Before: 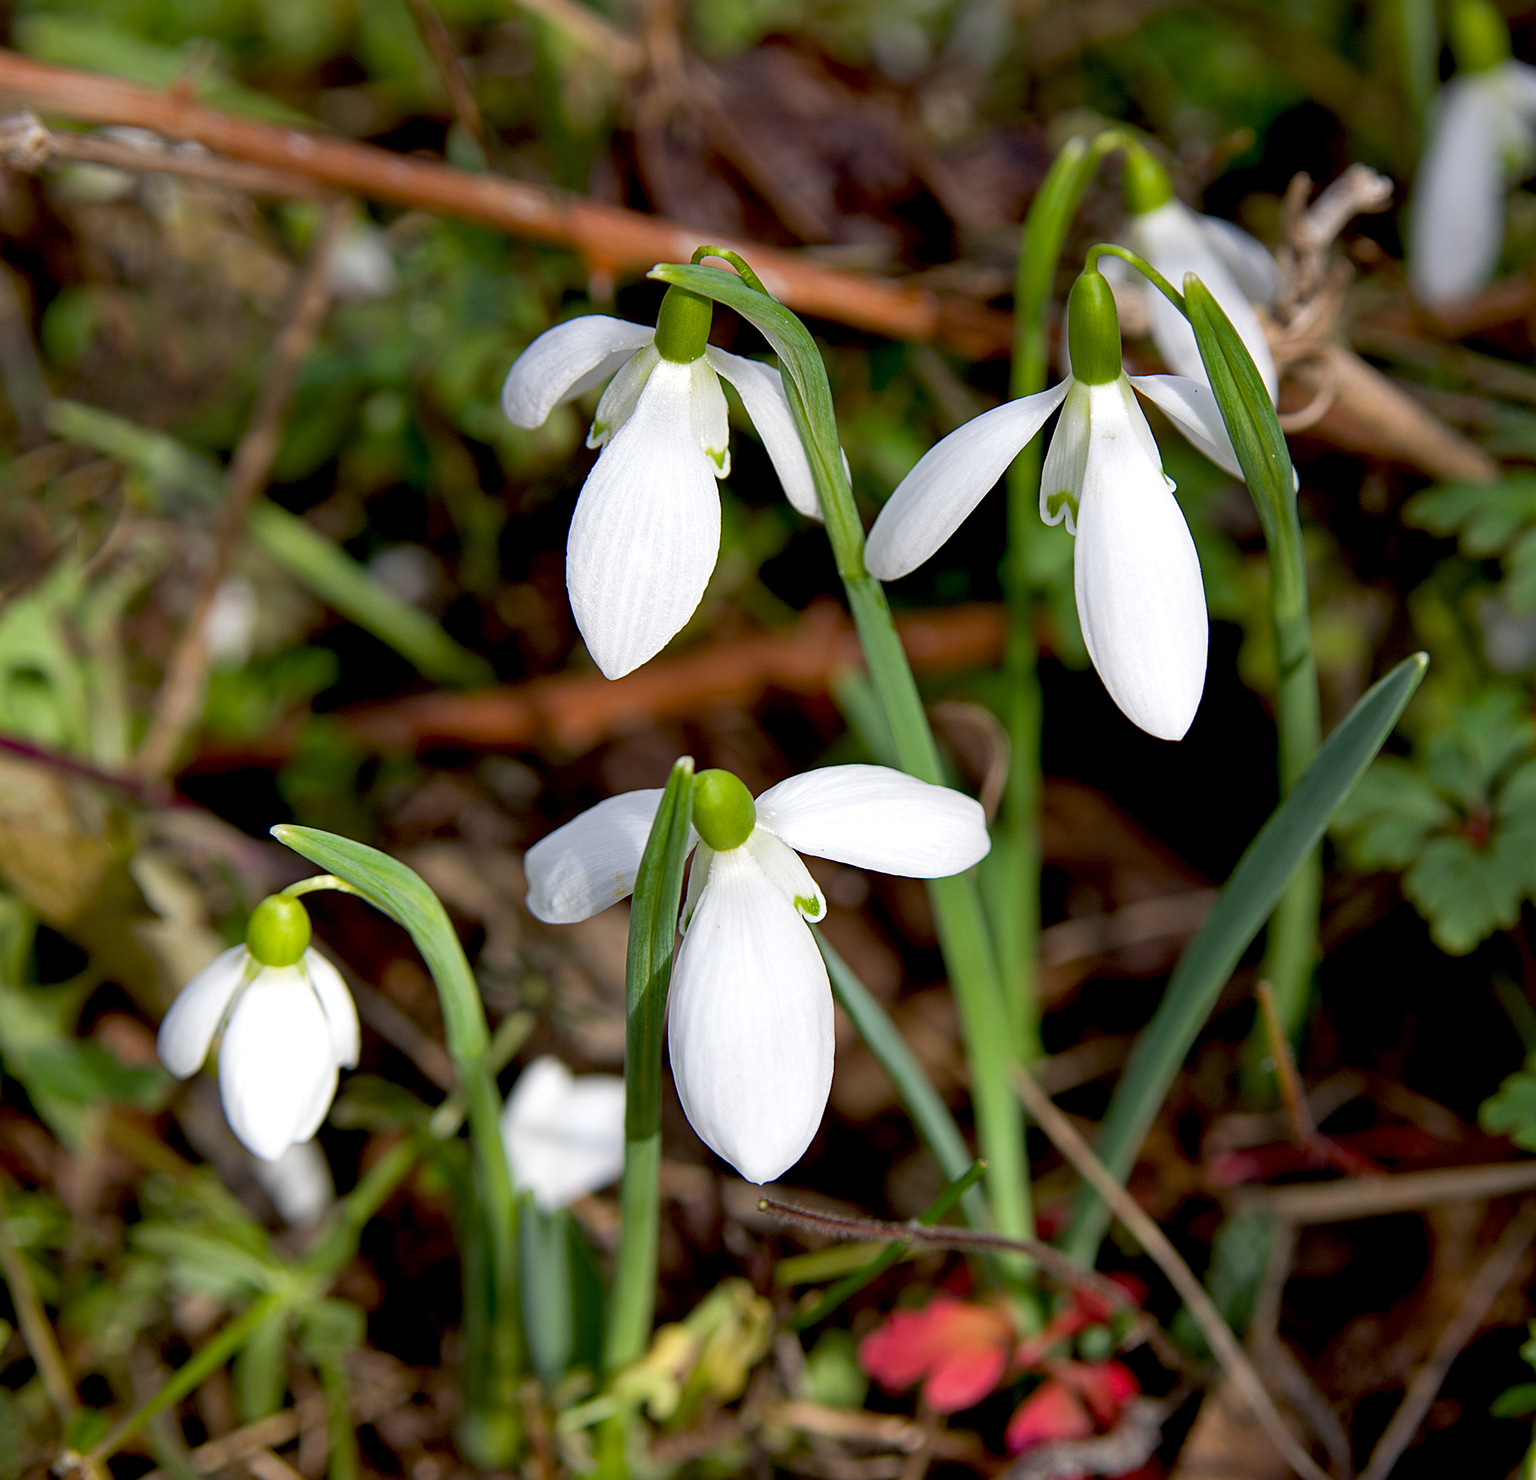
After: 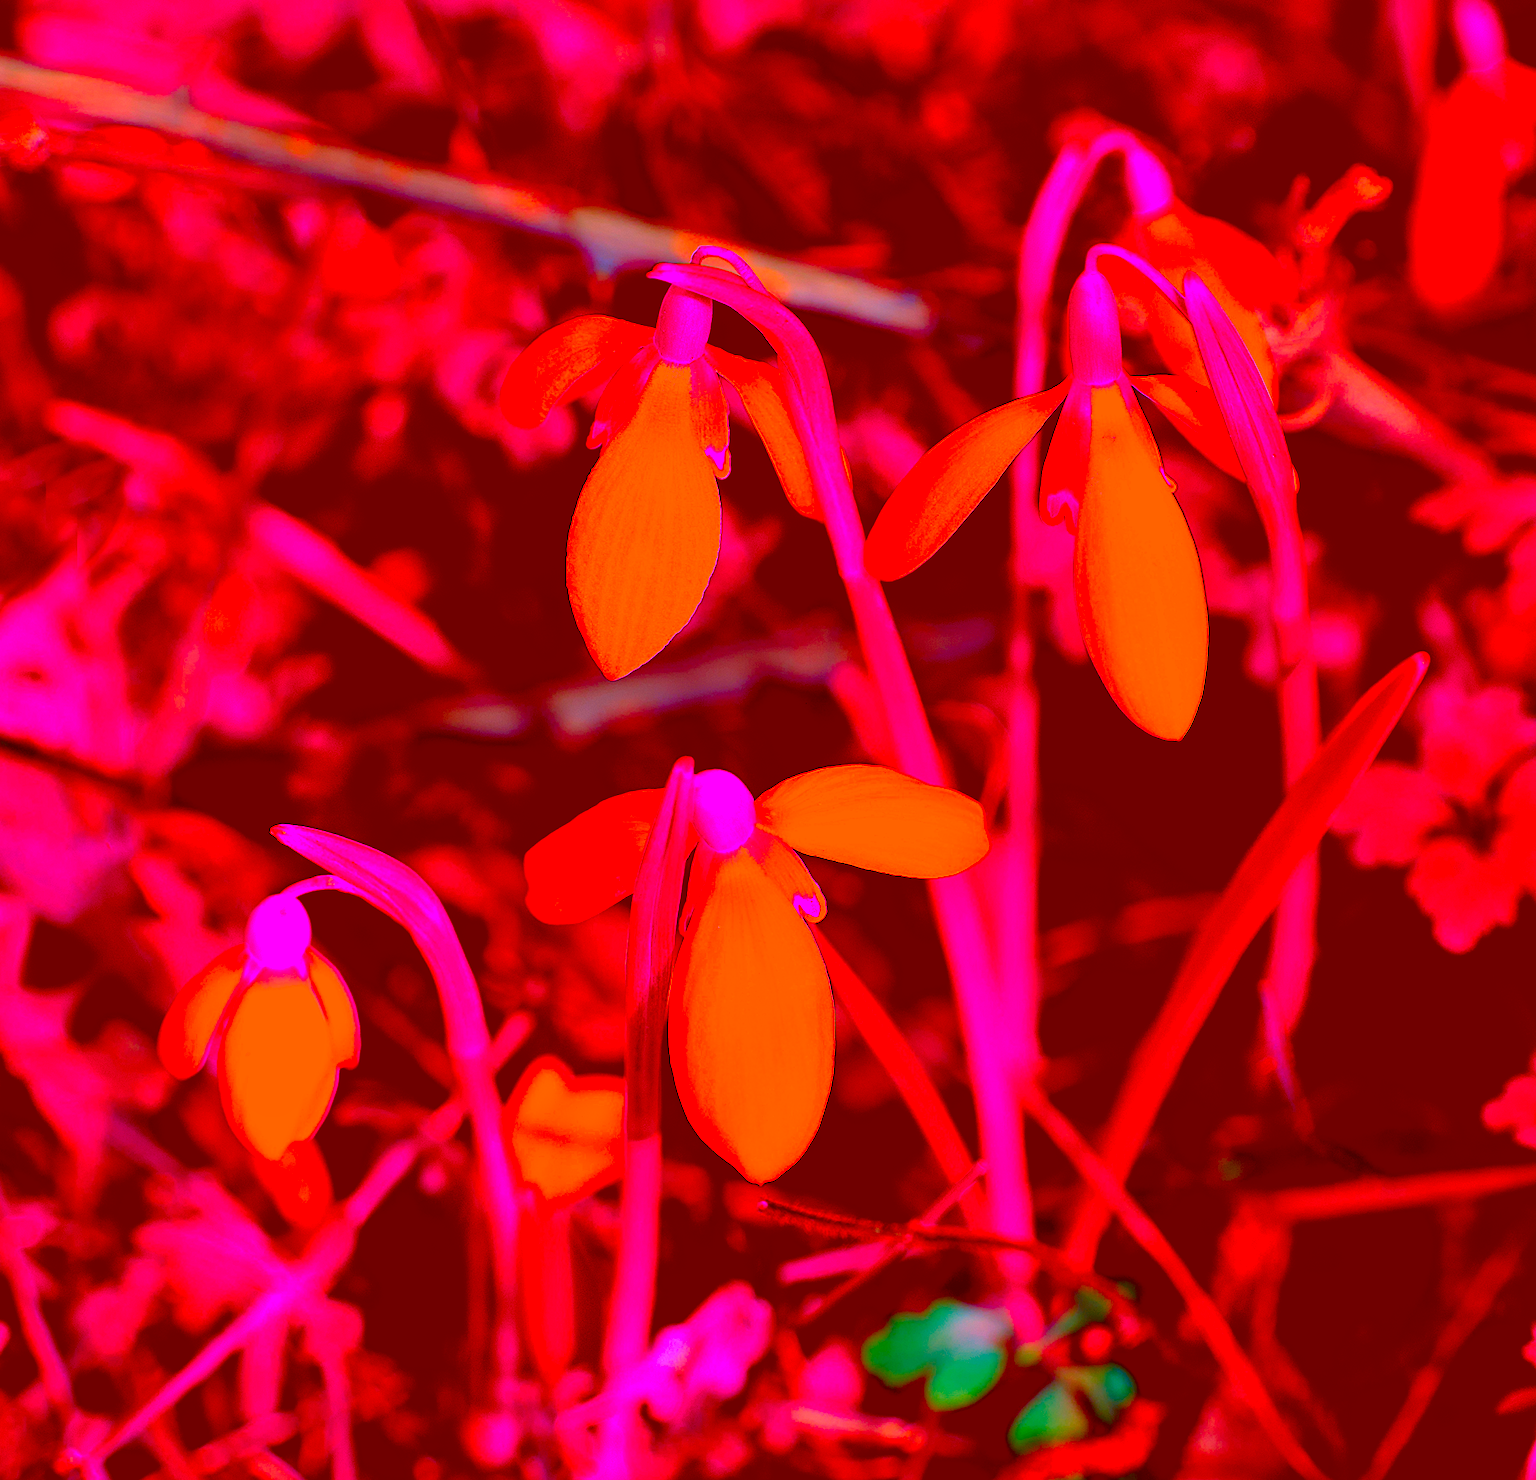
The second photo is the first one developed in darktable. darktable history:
shadows and highlights: shadows 22.79, highlights -49.06, soften with gaussian
color correction: highlights a* -39.06, highlights b* -39.98, shadows a* -39.85, shadows b* -39.55, saturation -2.95
filmic rgb: black relative exposure -4.91 EV, white relative exposure 2.83 EV, hardness 3.7
